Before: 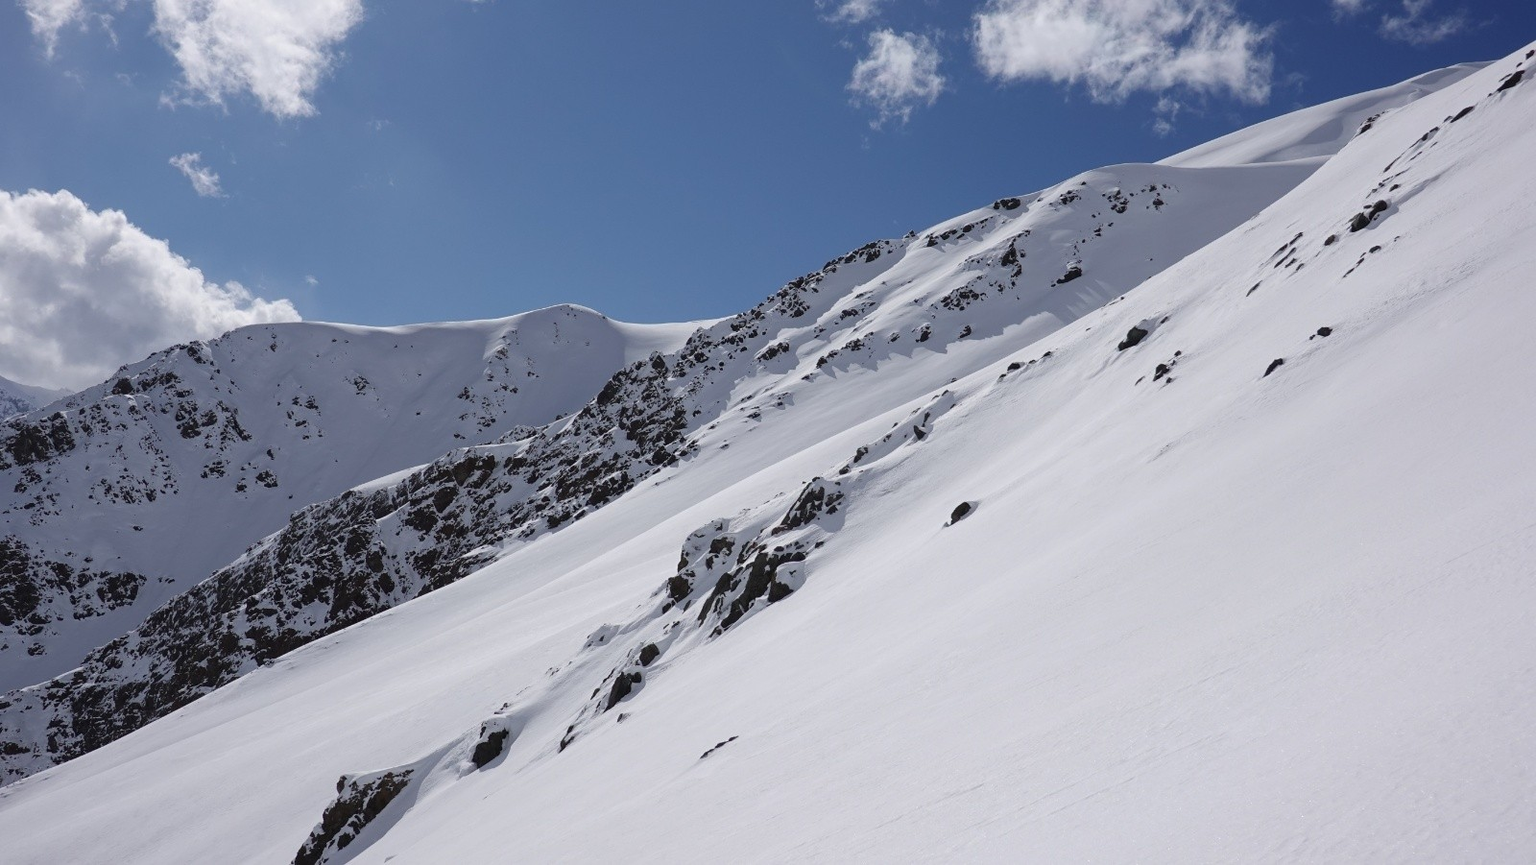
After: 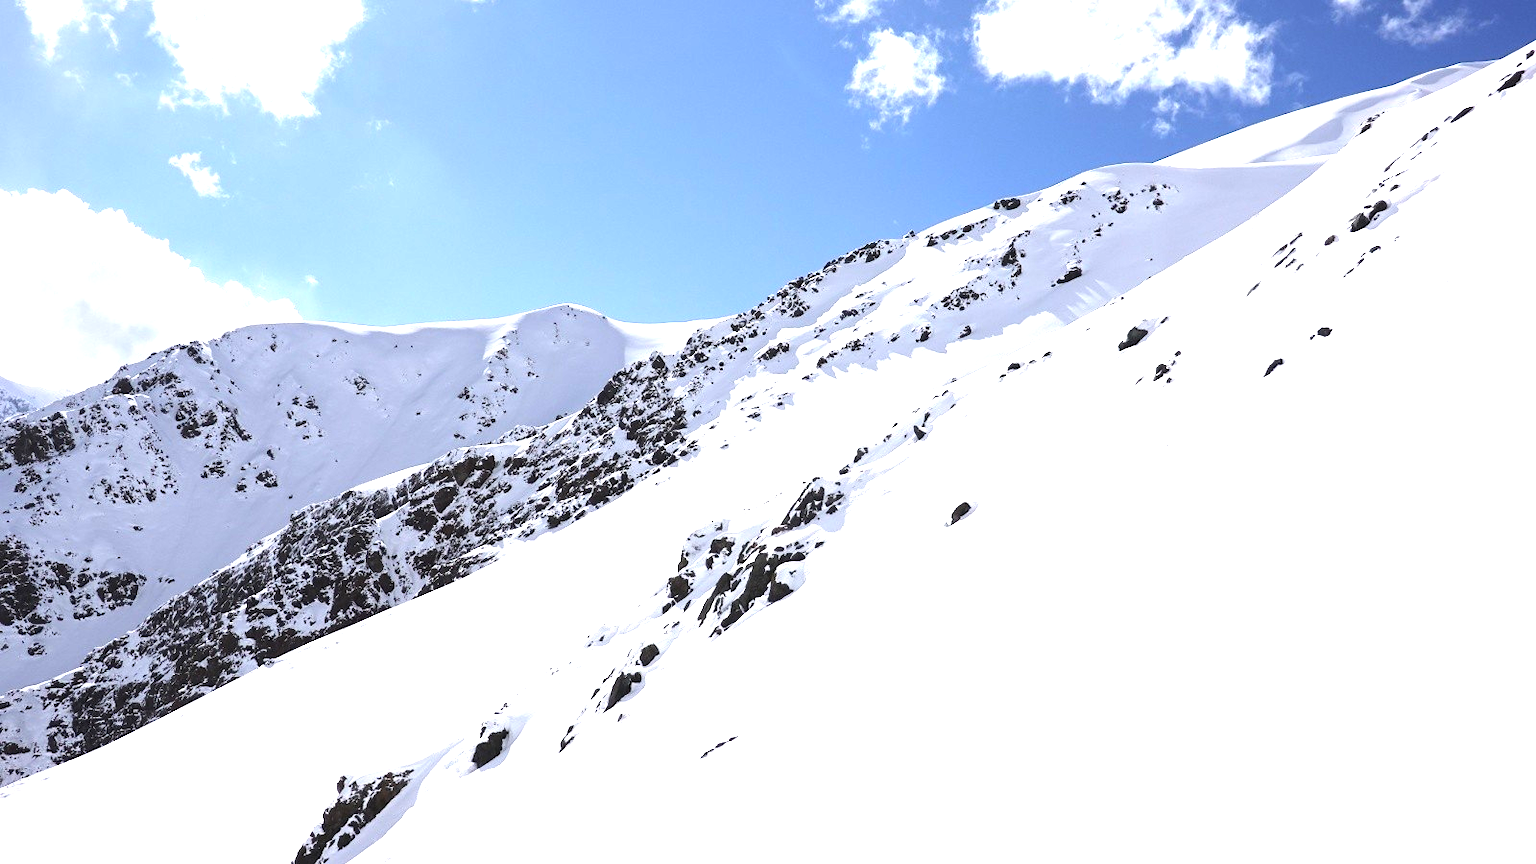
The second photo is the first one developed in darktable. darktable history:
tone equalizer: -8 EV -0.448 EV, -7 EV -0.357 EV, -6 EV -0.34 EV, -5 EV -0.214 EV, -3 EV 0.203 EV, -2 EV 0.357 EV, -1 EV 0.405 EV, +0 EV 0.414 EV, edges refinement/feathering 500, mask exposure compensation -1.57 EV, preserve details no
exposure: black level correction 0, exposure 1.48 EV, compensate highlight preservation false
